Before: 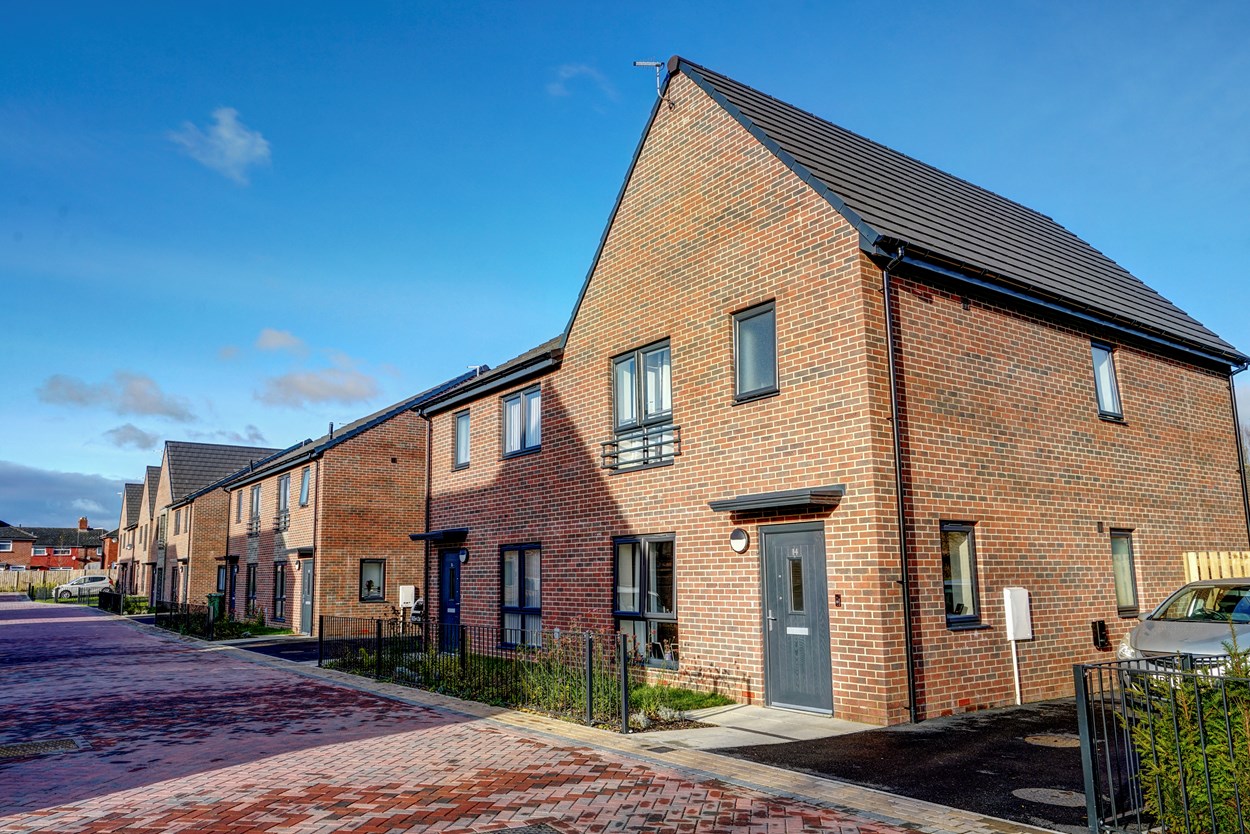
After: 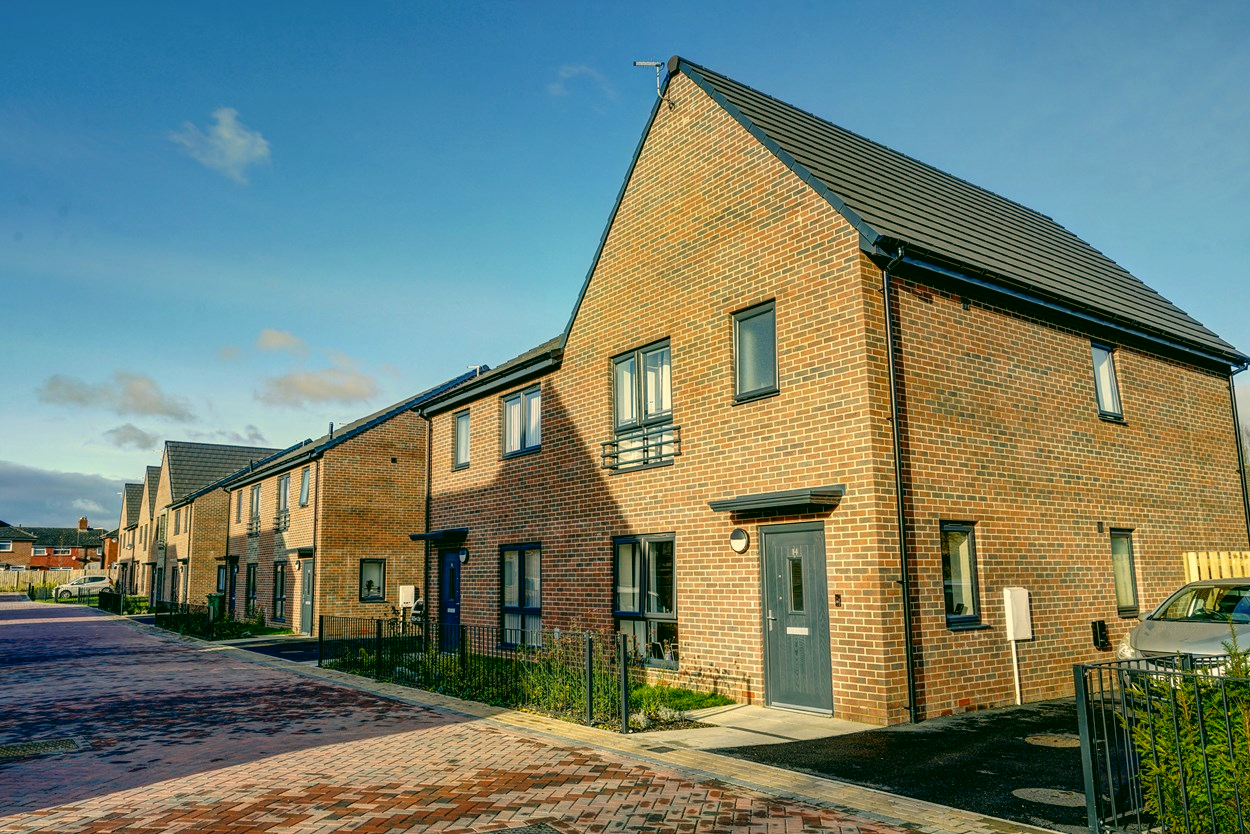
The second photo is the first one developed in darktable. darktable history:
color correction: highlights a* 5.12, highlights b* 23.77, shadows a* -15.96, shadows b* 3.83
